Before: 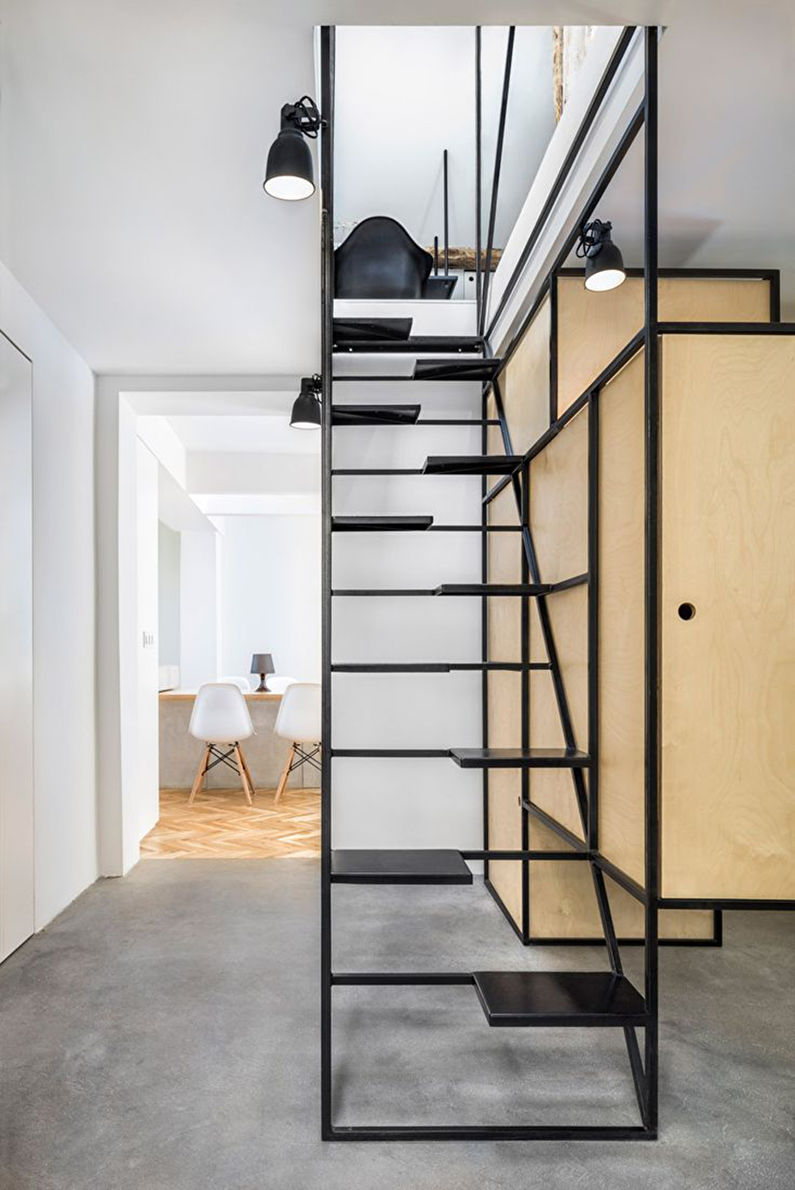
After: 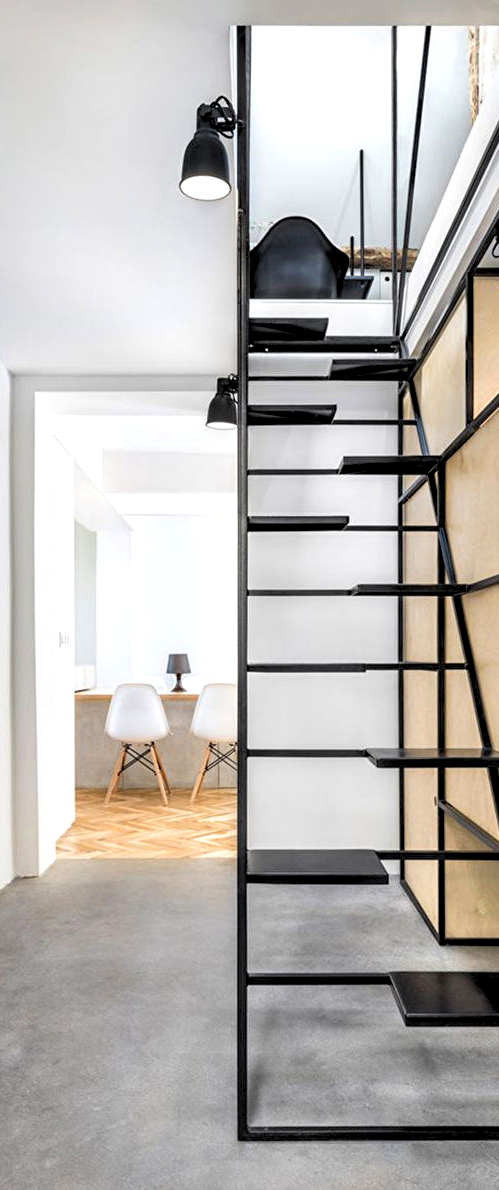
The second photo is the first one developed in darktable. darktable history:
rgb levels: levels [[0.01, 0.419, 0.839], [0, 0.5, 1], [0, 0.5, 1]]
crop: left 10.644%, right 26.528%
shadows and highlights: shadows 37.27, highlights -28.18, soften with gaussian
